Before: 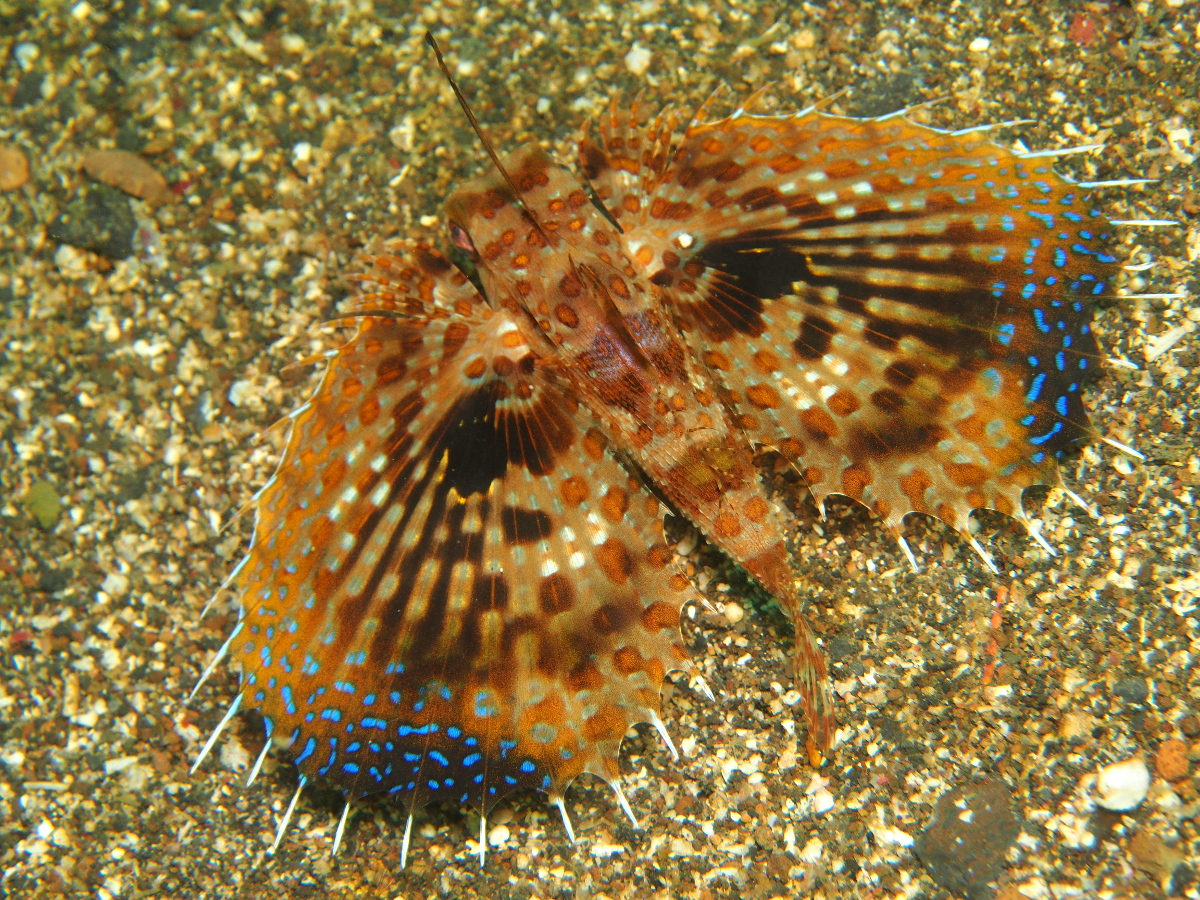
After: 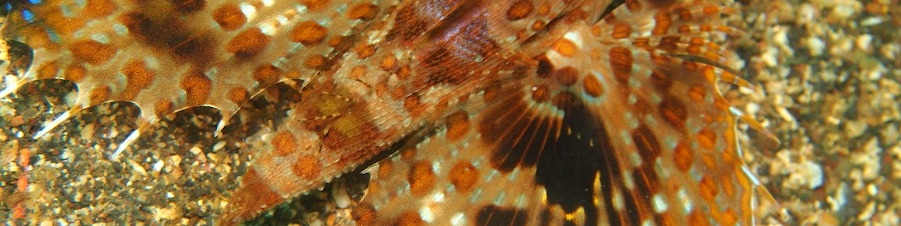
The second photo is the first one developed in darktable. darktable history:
crop and rotate: angle 16.12°, top 30.835%, bottom 35.653%
tone equalizer: on, module defaults
